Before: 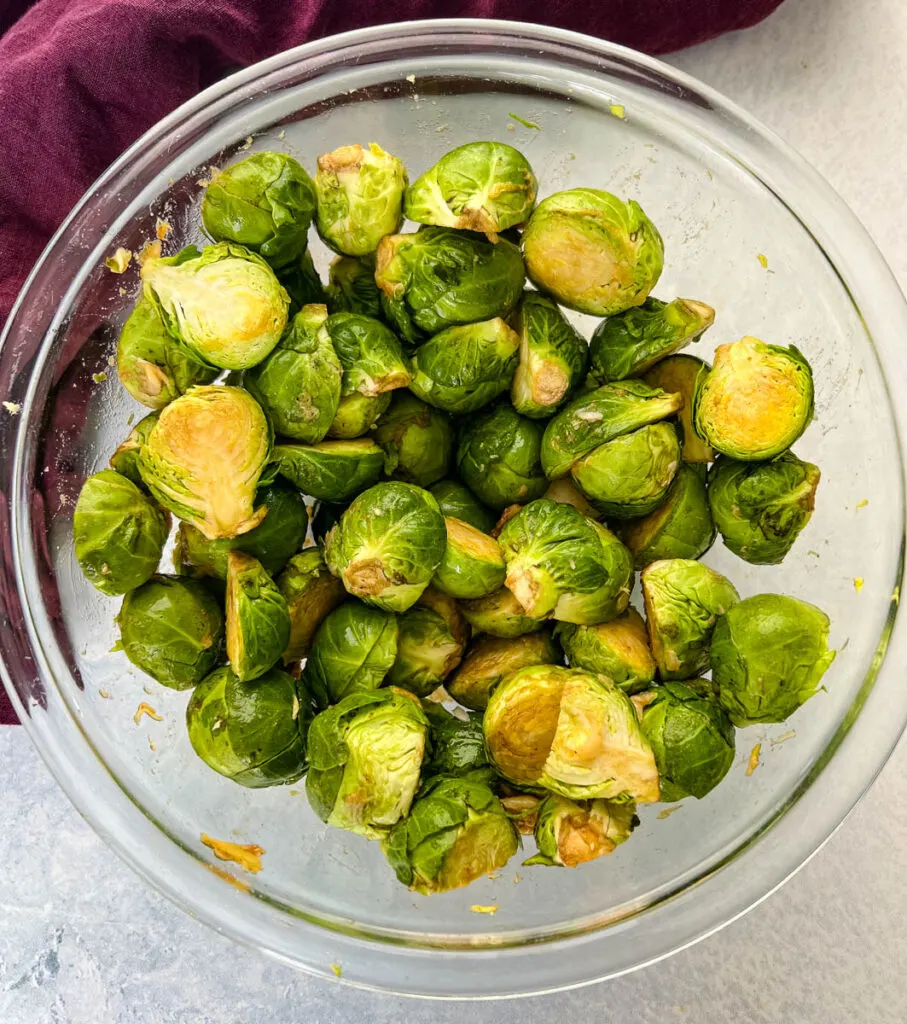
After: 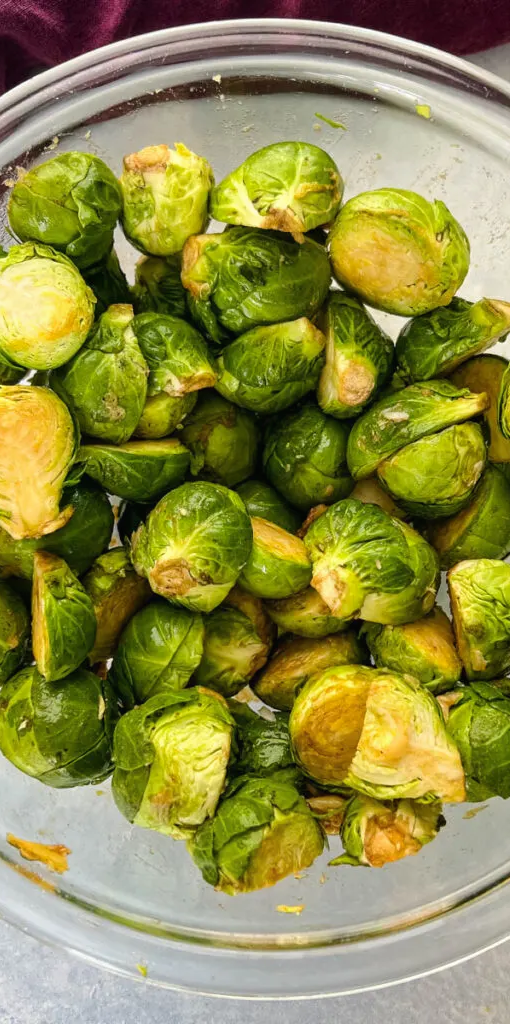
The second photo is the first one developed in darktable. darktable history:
tone equalizer: on, module defaults
white balance: red 1, blue 1
crop: left 21.496%, right 22.254%
local contrast: mode bilateral grid, contrast 100, coarseness 100, detail 91%, midtone range 0.2
